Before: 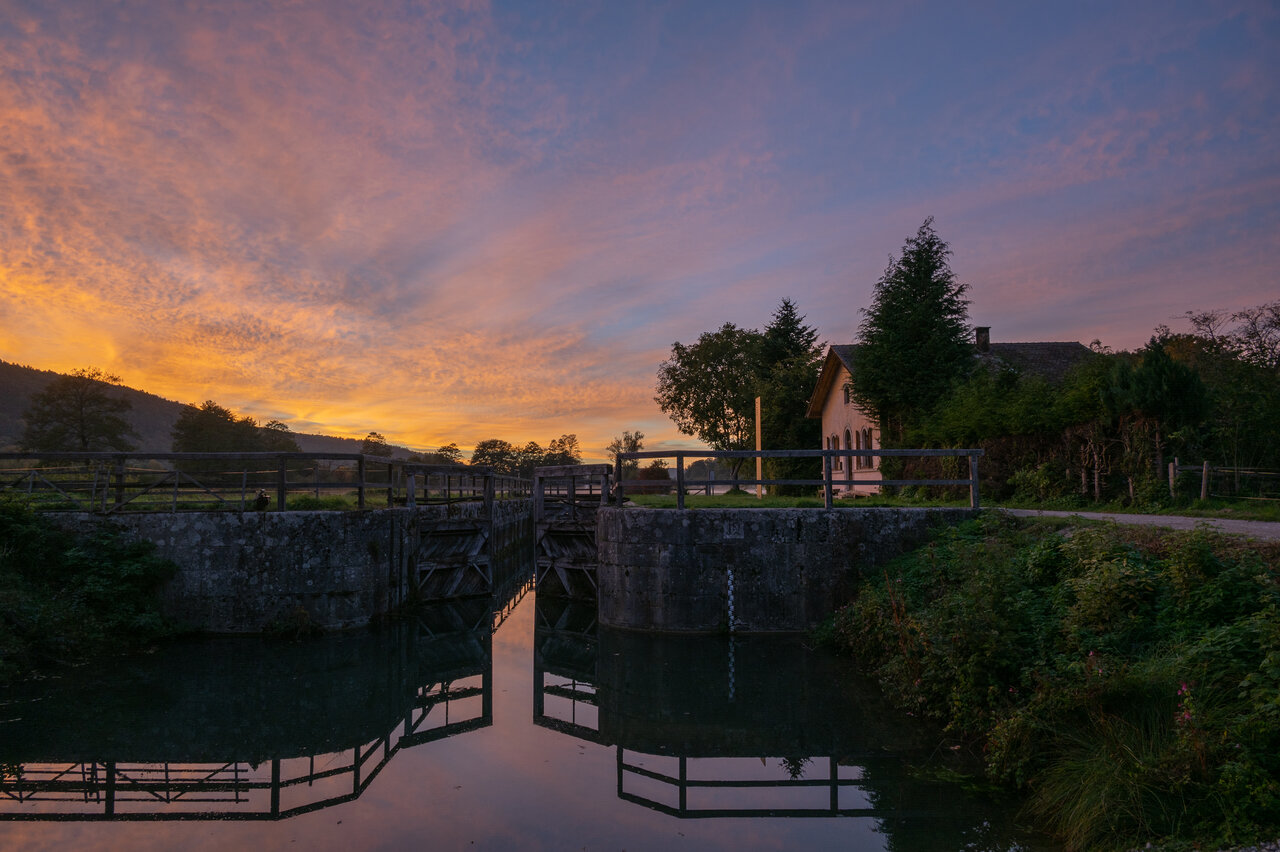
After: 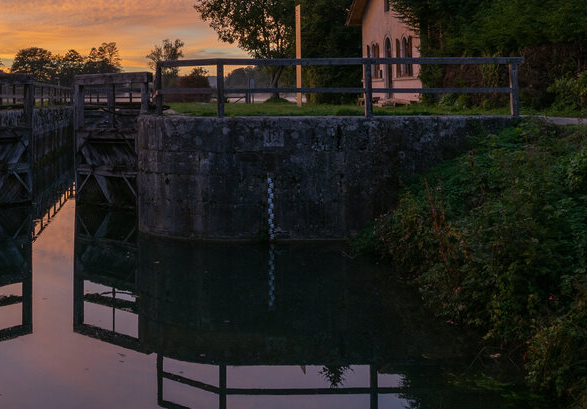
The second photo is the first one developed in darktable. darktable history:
crop: left 35.958%, top 46.057%, right 18.122%, bottom 5.859%
